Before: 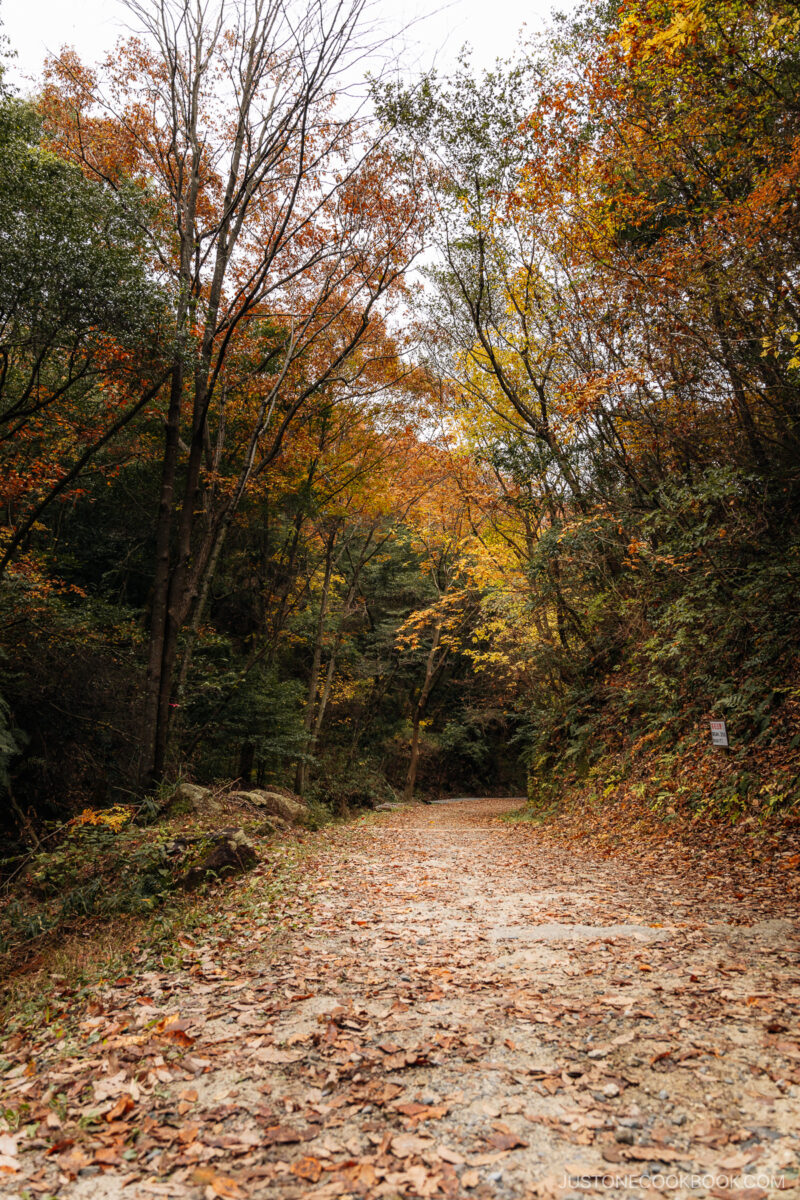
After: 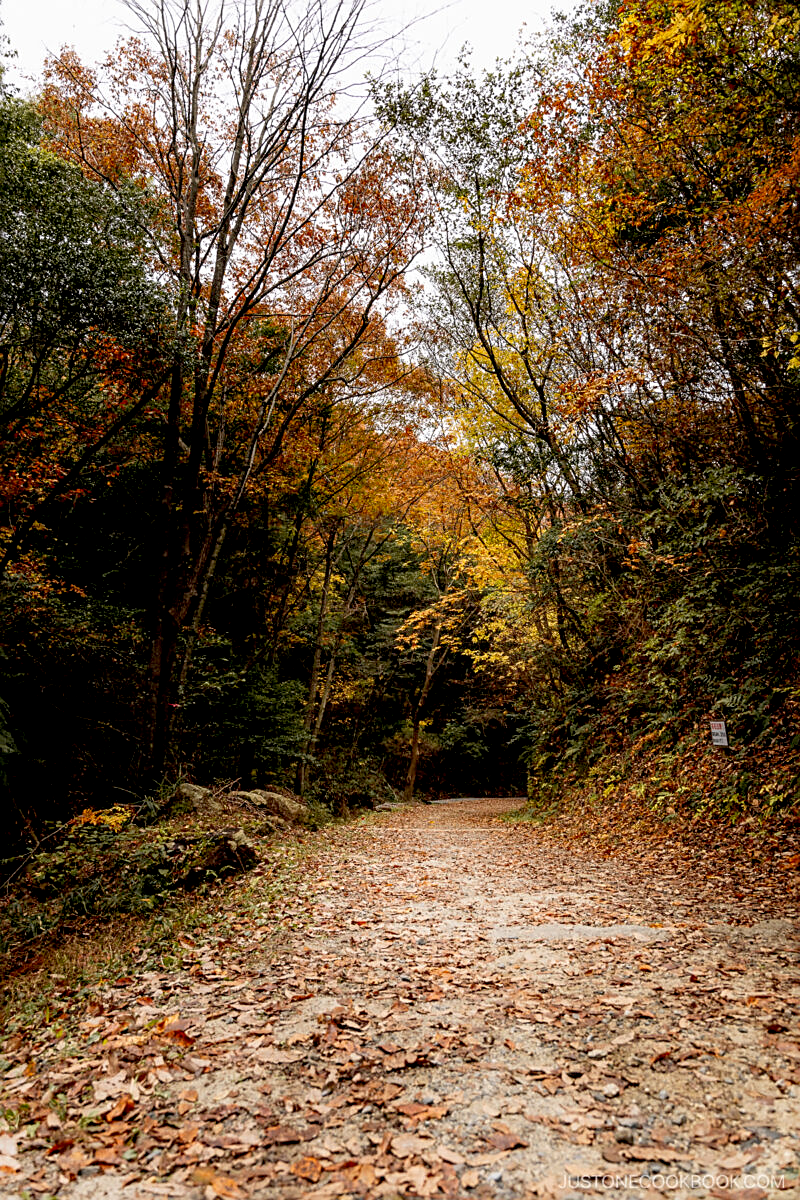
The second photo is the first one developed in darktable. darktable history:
sharpen: on, module defaults
exposure: black level correction 0.016, exposure -0.009 EV, compensate highlight preservation false
